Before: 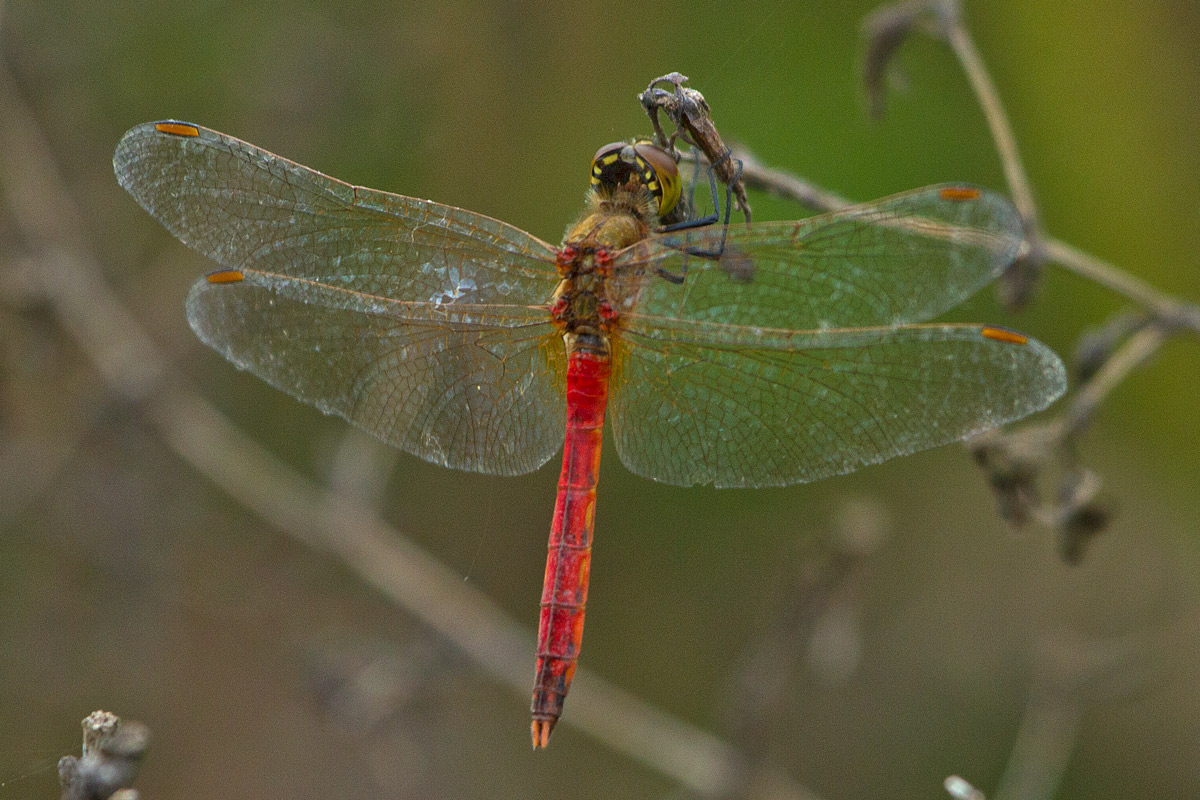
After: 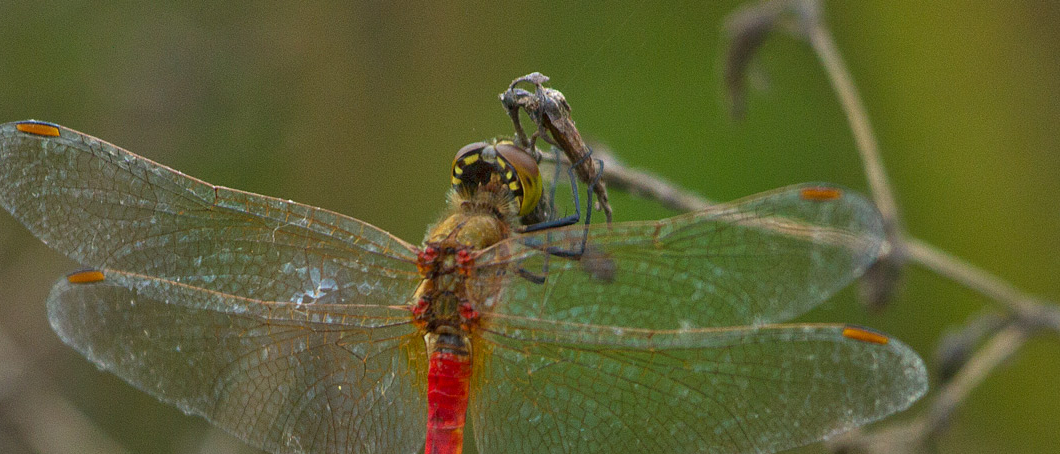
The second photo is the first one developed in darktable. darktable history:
crop and rotate: left 11.614%, bottom 43.143%
